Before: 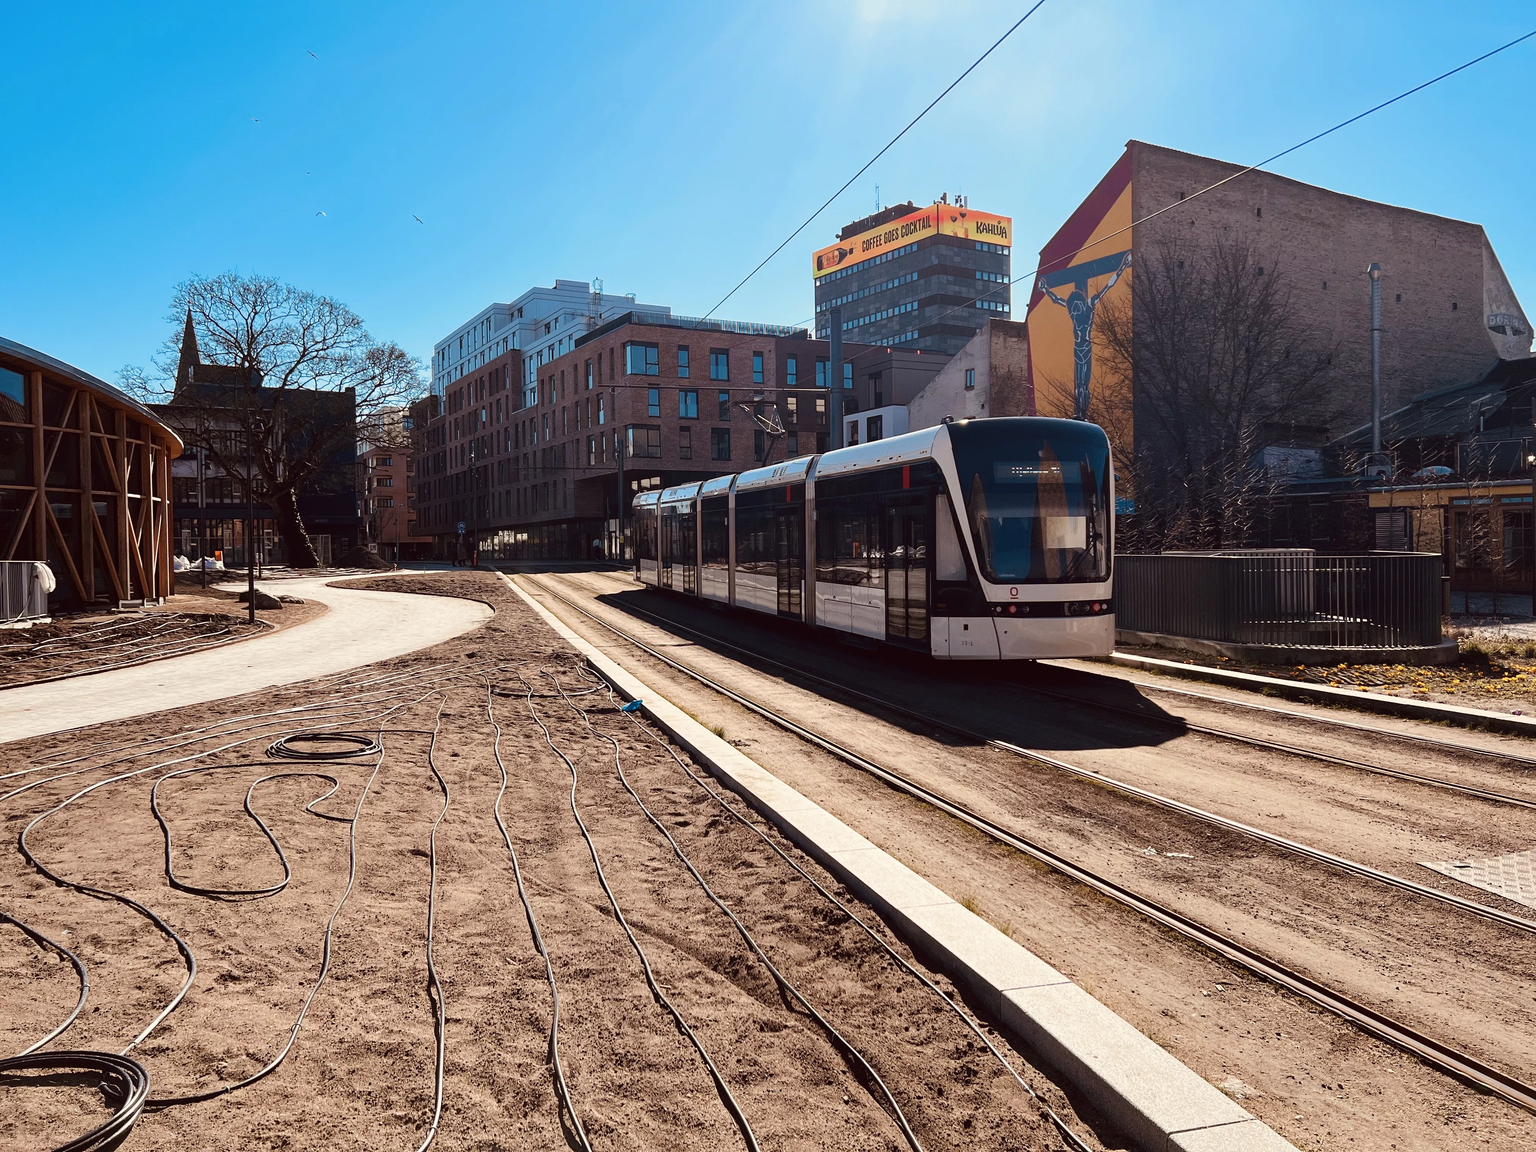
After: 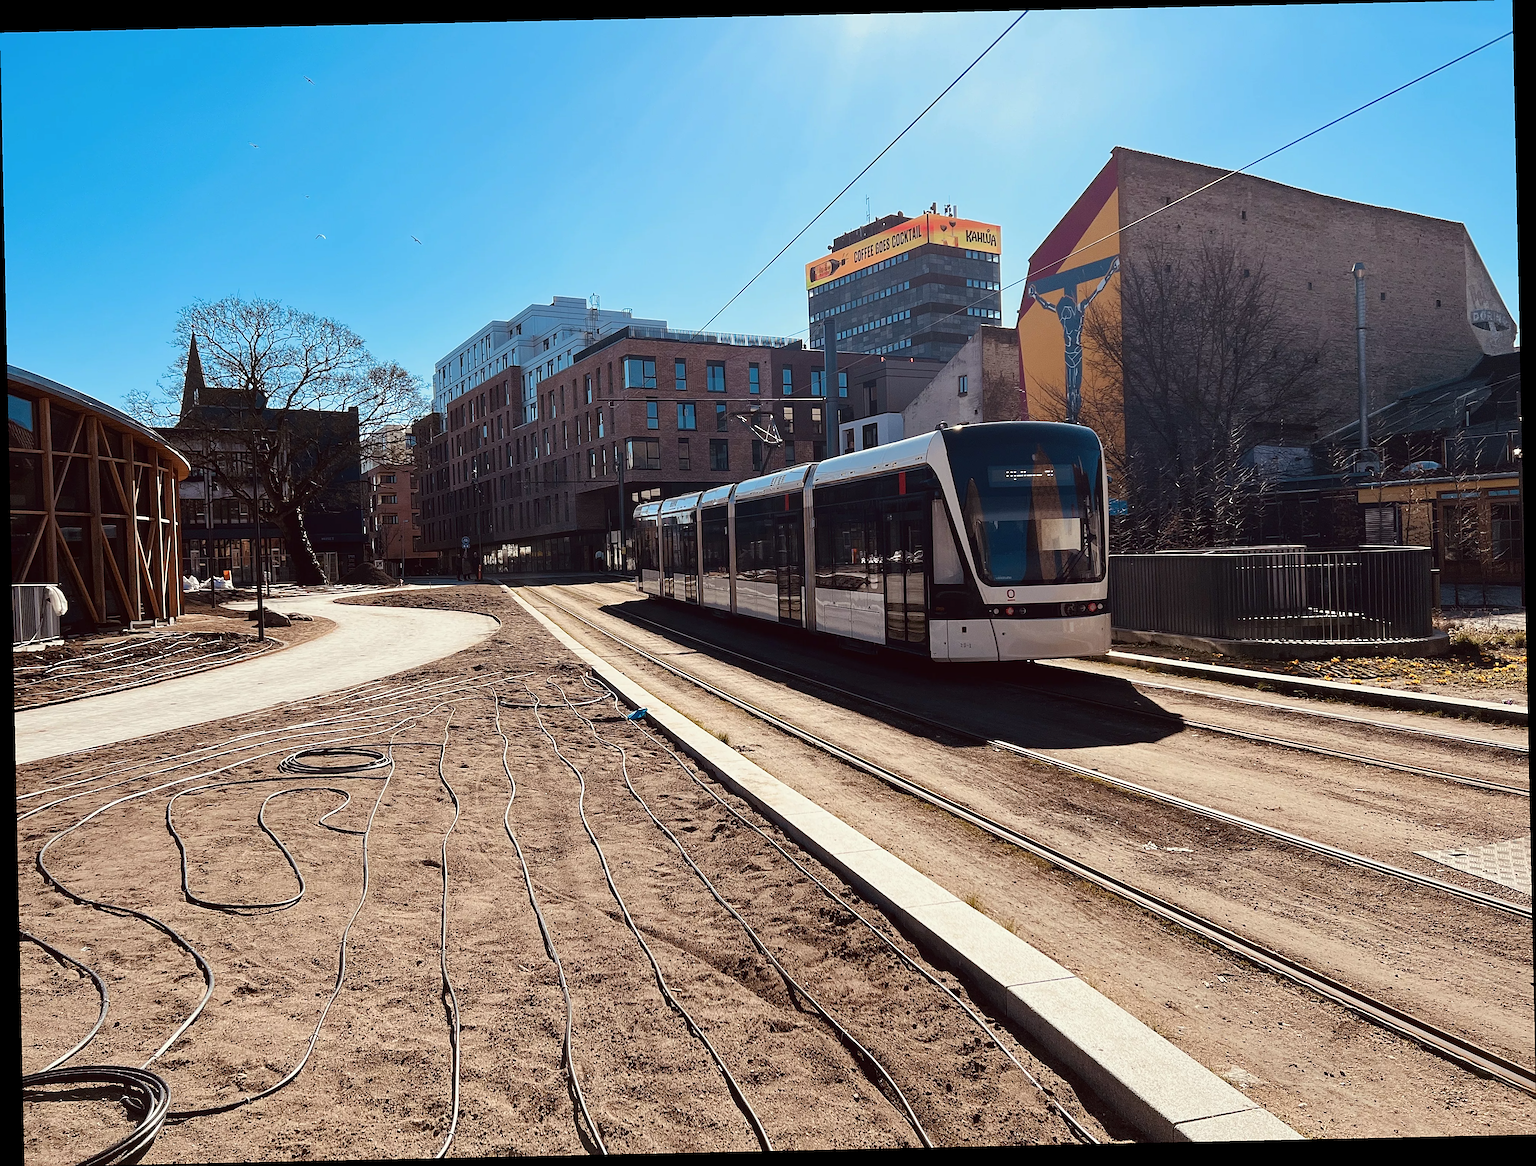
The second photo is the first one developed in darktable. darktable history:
rotate and perspective: rotation -1.24°, automatic cropping off
white balance: red 0.978, blue 0.999
sharpen: on, module defaults
